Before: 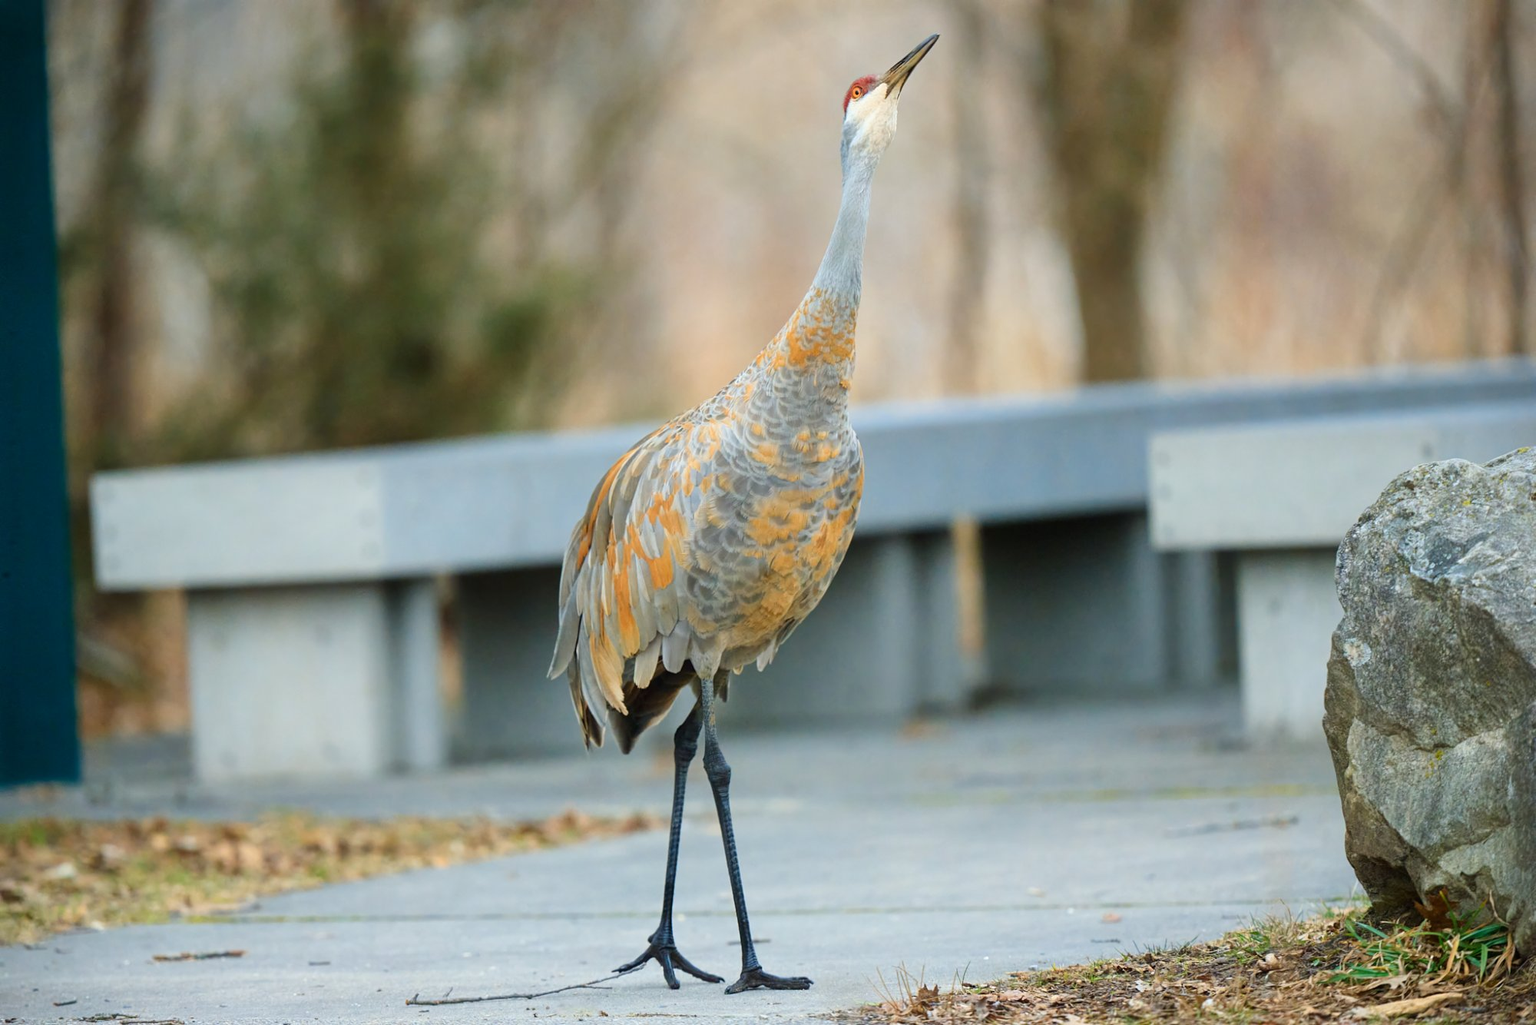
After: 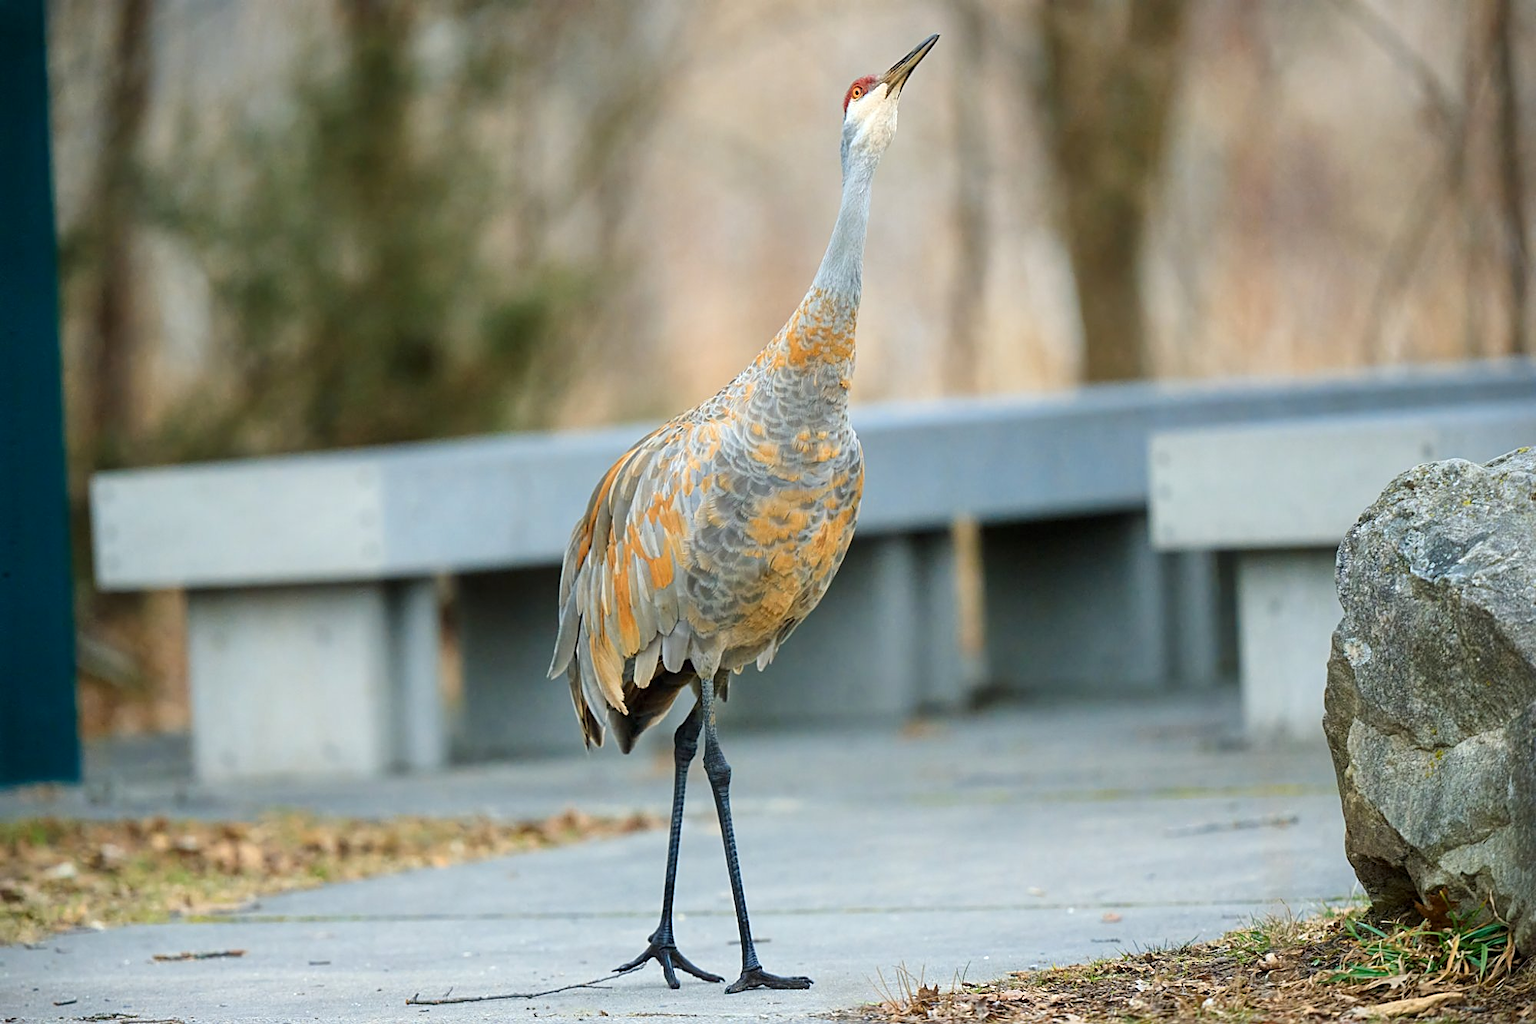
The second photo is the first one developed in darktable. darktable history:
local contrast: highlights 107%, shadows 99%, detail 120%, midtone range 0.2
sharpen: amount 0.472
